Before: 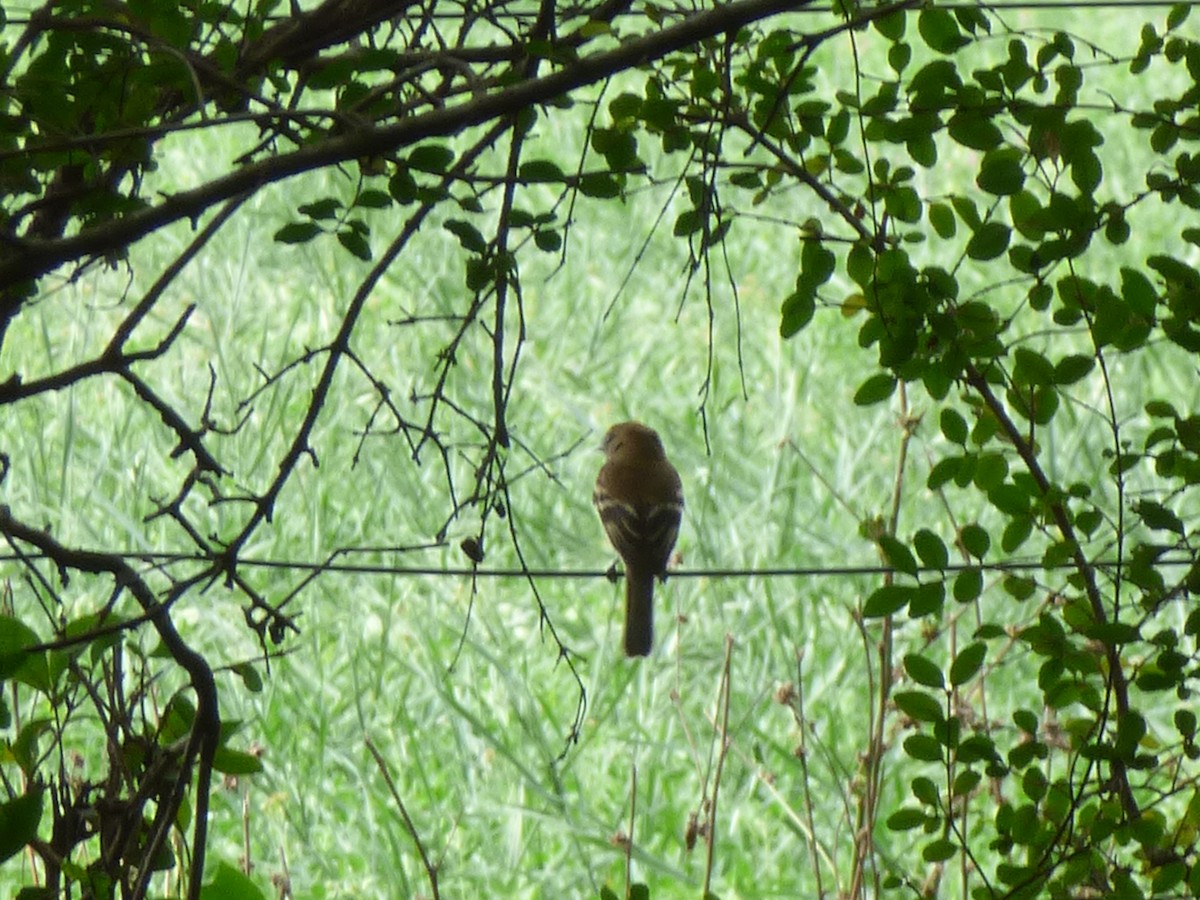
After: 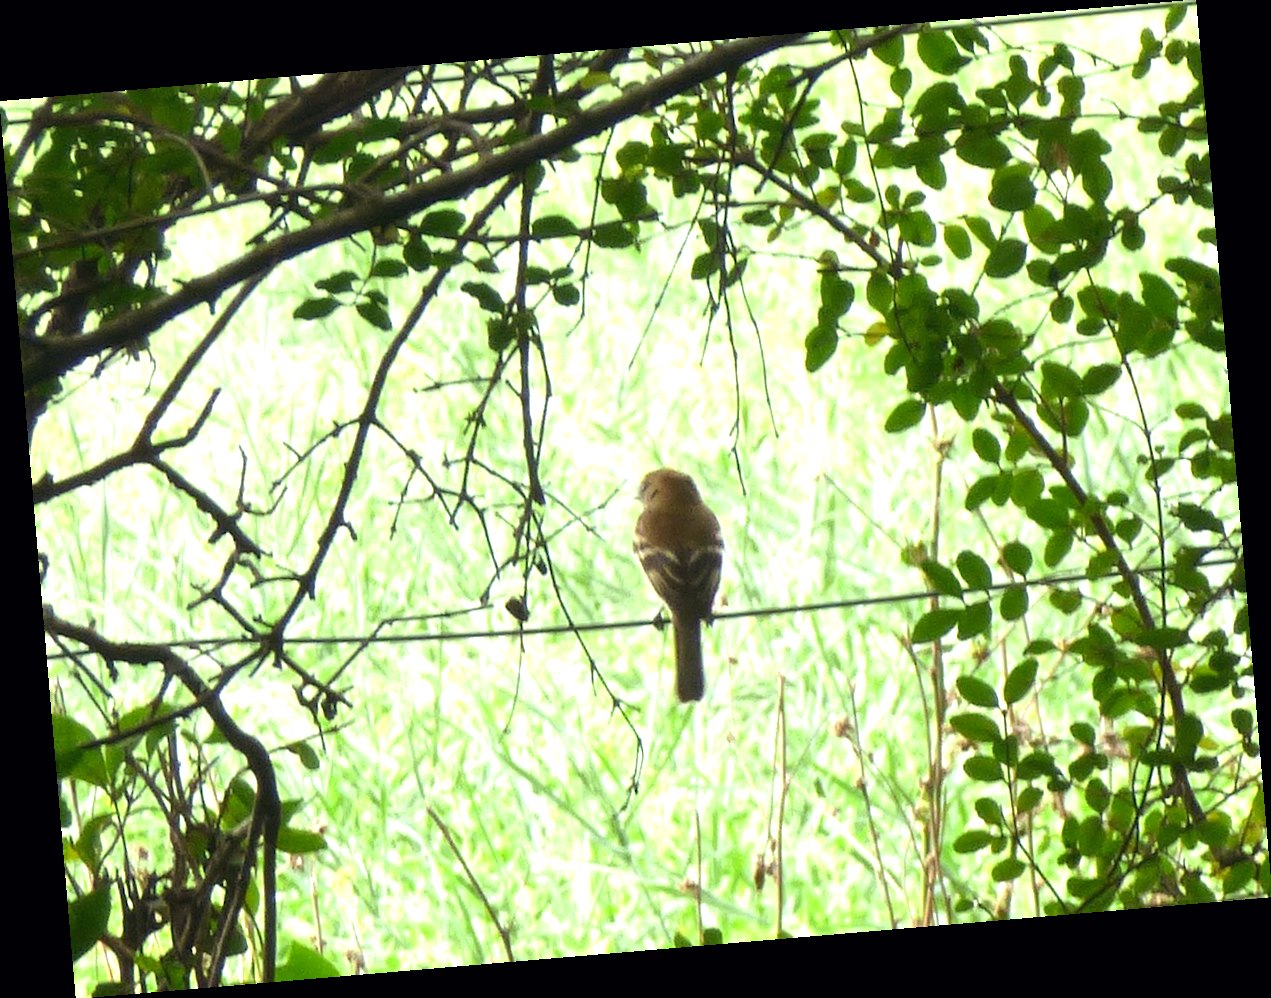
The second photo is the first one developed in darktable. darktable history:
exposure: black level correction 0, exposure 1.2 EV, compensate highlight preservation false
rotate and perspective: rotation -4.86°, automatic cropping off
color balance: lift [0.998, 0.998, 1.001, 1.002], gamma [0.995, 1.025, 0.992, 0.975], gain [0.995, 1.02, 0.997, 0.98]
